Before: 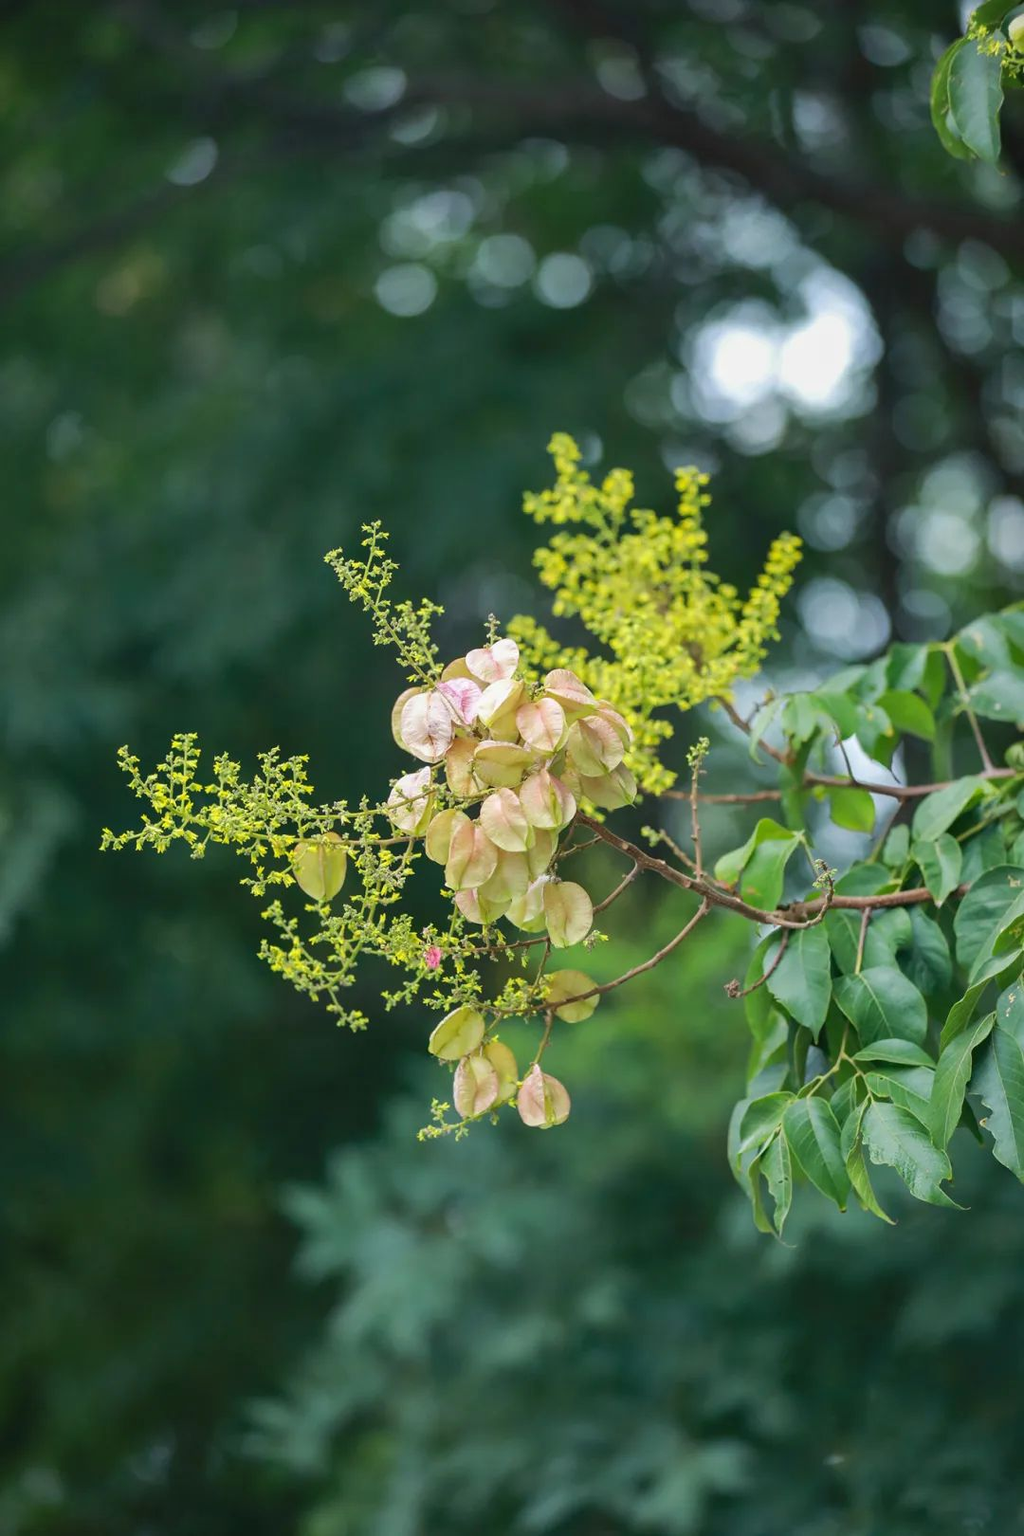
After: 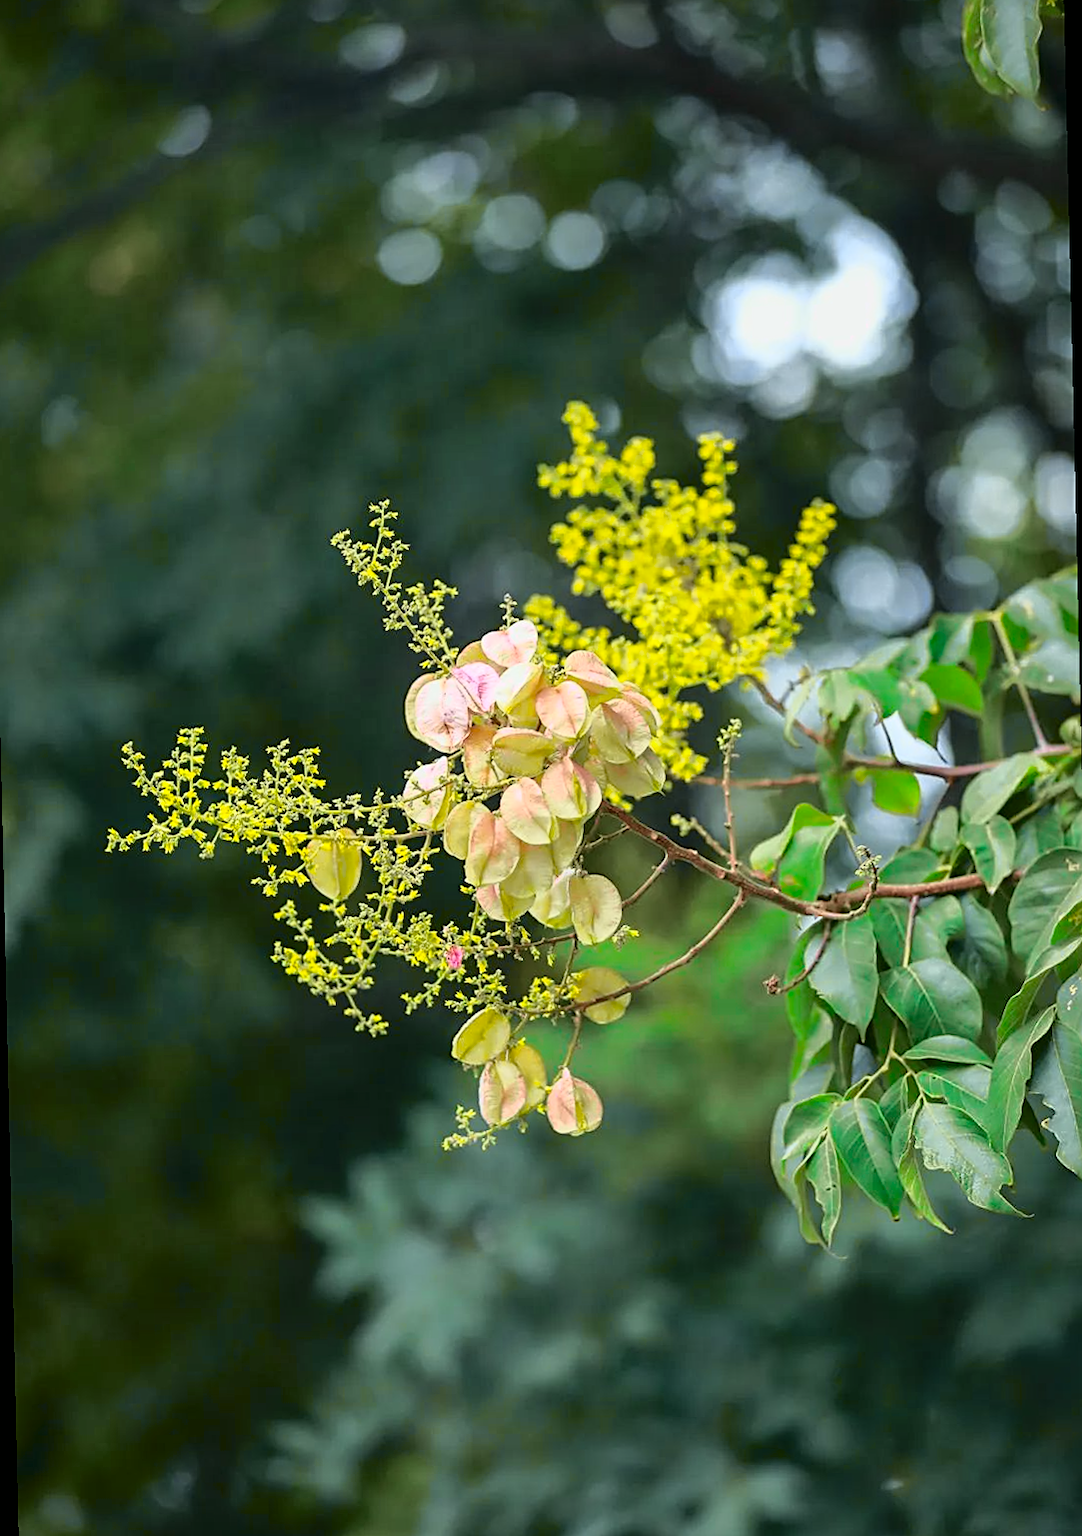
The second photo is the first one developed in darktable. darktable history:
tone curve: curves: ch0 [(0, 0) (0.105, 0.068) (0.195, 0.162) (0.283, 0.283) (0.384, 0.404) (0.485, 0.531) (0.638, 0.681) (0.795, 0.879) (1, 0.977)]; ch1 [(0, 0) (0.161, 0.092) (0.35, 0.33) (0.379, 0.401) (0.456, 0.469) (0.504, 0.501) (0.512, 0.523) (0.58, 0.597) (0.635, 0.646) (1, 1)]; ch2 [(0, 0) (0.371, 0.362) (0.437, 0.437) (0.5, 0.5) (0.53, 0.523) (0.56, 0.58) (0.622, 0.606) (1, 1)], color space Lab, independent channels, preserve colors none
color balance: output saturation 120%
rotate and perspective: rotation -1.32°, lens shift (horizontal) -0.031, crop left 0.015, crop right 0.985, crop top 0.047, crop bottom 0.982
sharpen: on, module defaults
